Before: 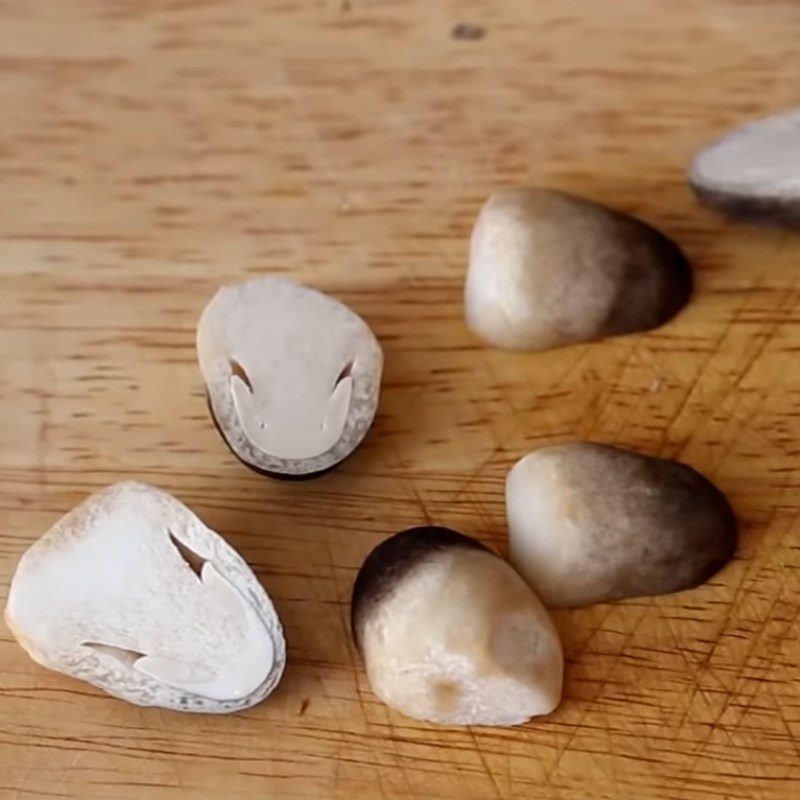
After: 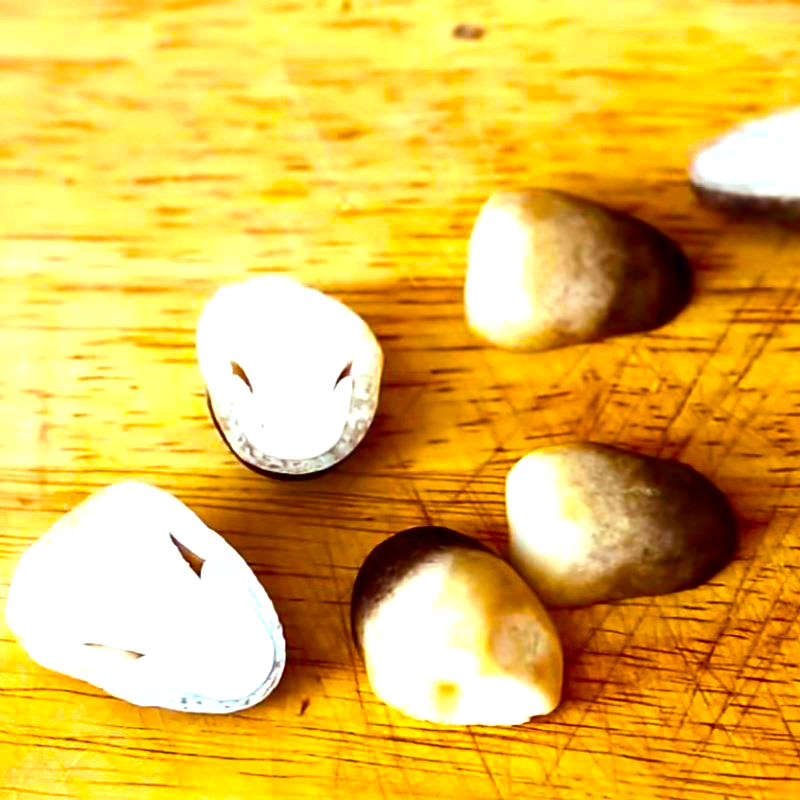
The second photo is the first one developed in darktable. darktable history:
levels: levels [0, 0.435, 0.917]
contrast brightness saturation: contrast 0.131, brightness -0.053, saturation 0.16
color balance rgb: shadows lift › hue 84.79°, highlights gain › chroma 4.013%, highlights gain › hue 202.19°, perceptual saturation grading › global saturation 16.559%, perceptual brilliance grading › highlights 46.607%, perceptual brilliance grading › mid-tones 22.802%, perceptual brilliance grading › shadows -6.109%, global vibrance 59.764%
